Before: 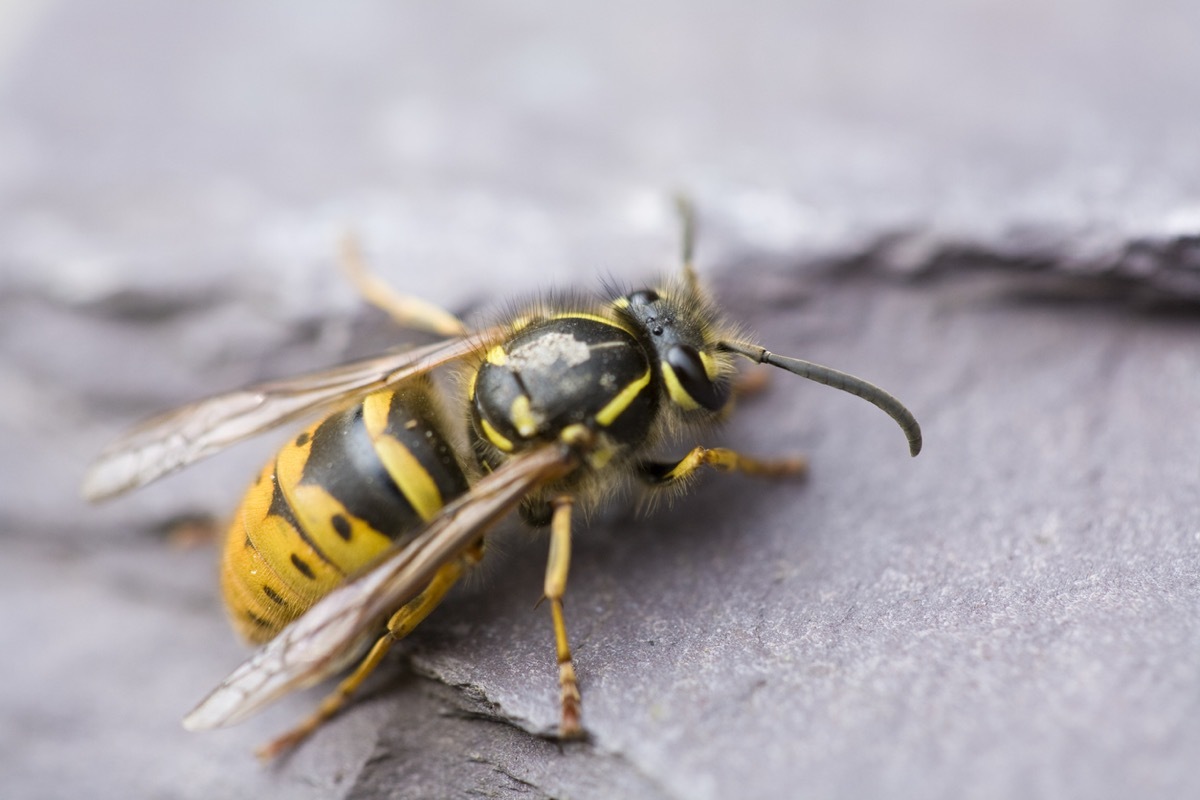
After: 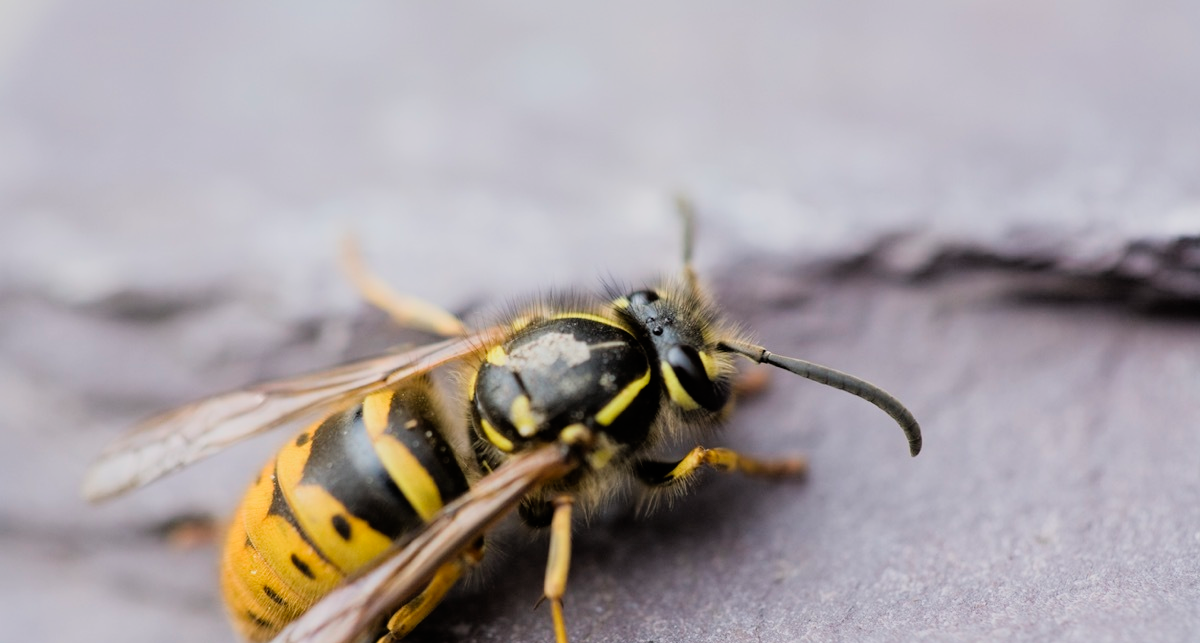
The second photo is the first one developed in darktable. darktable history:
filmic rgb: black relative exposure -7.7 EV, white relative exposure 4.46 EV, threshold 3.05 EV, hardness 3.75, latitude 49.77%, contrast 1.1, preserve chrominance RGB euclidean norm, color science v5 (2021), contrast in shadows safe, contrast in highlights safe, enable highlight reconstruction true
crop: bottom 19.576%
